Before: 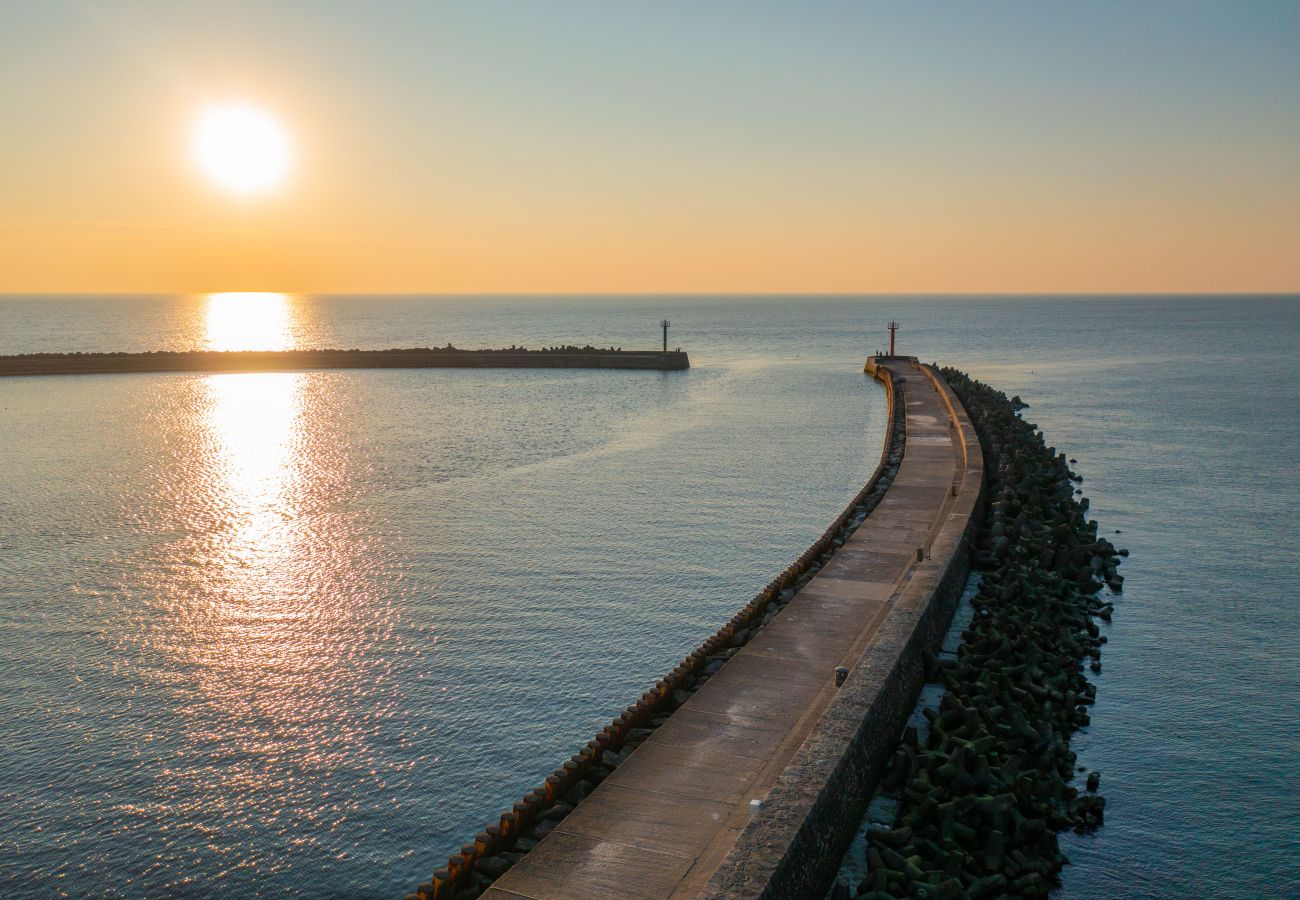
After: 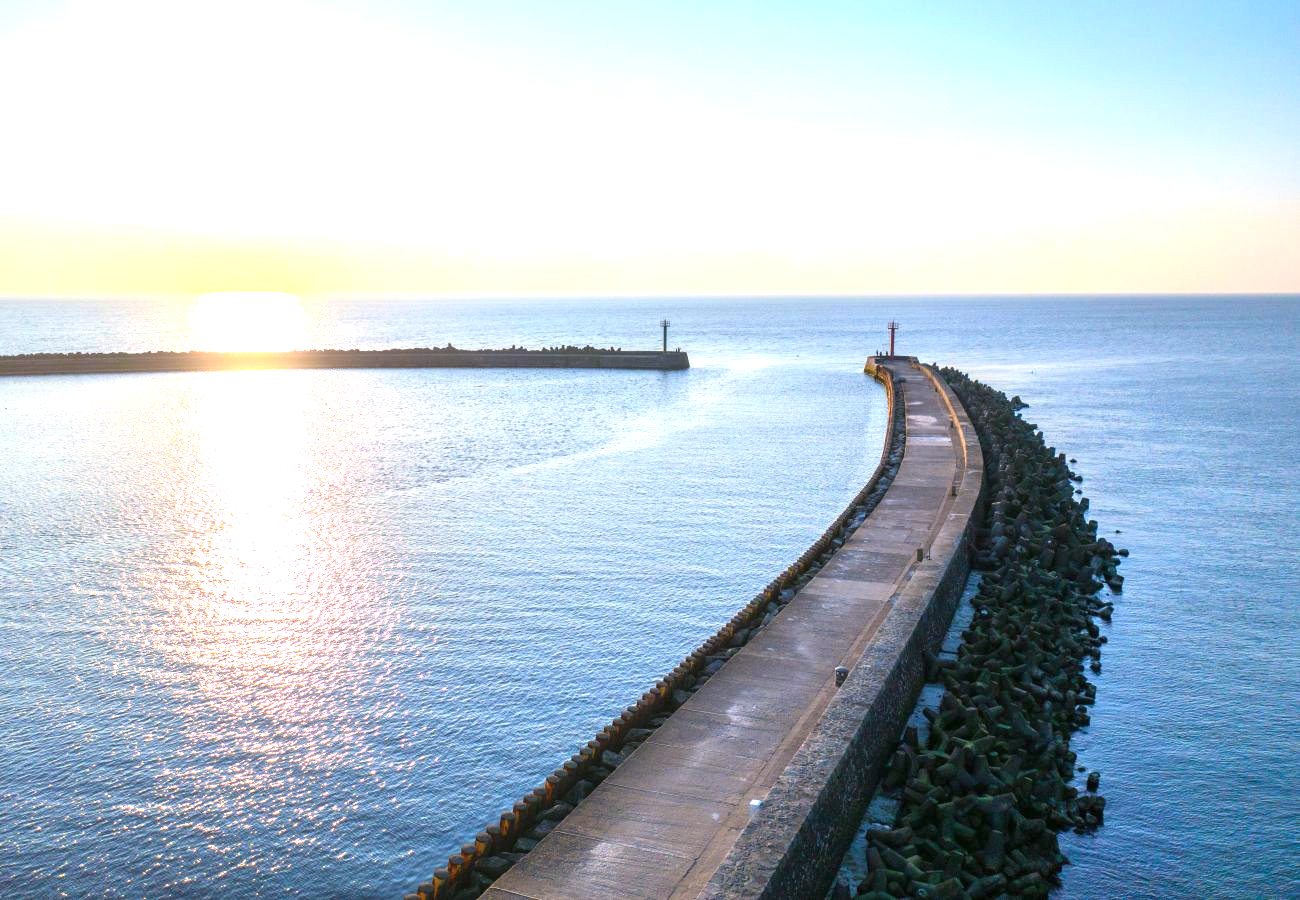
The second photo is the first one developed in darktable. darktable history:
white balance: red 0.926, green 1.003, blue 1.133
tone equalizer: on, module defaults
color calibration: illuminant as shot in camera, x 0.358, y 0.373, temperature 4628.91 K
exposure: black level correction 0, exposure 1.45 EV, compensate exposure bias true, compensate highlight preservation false
